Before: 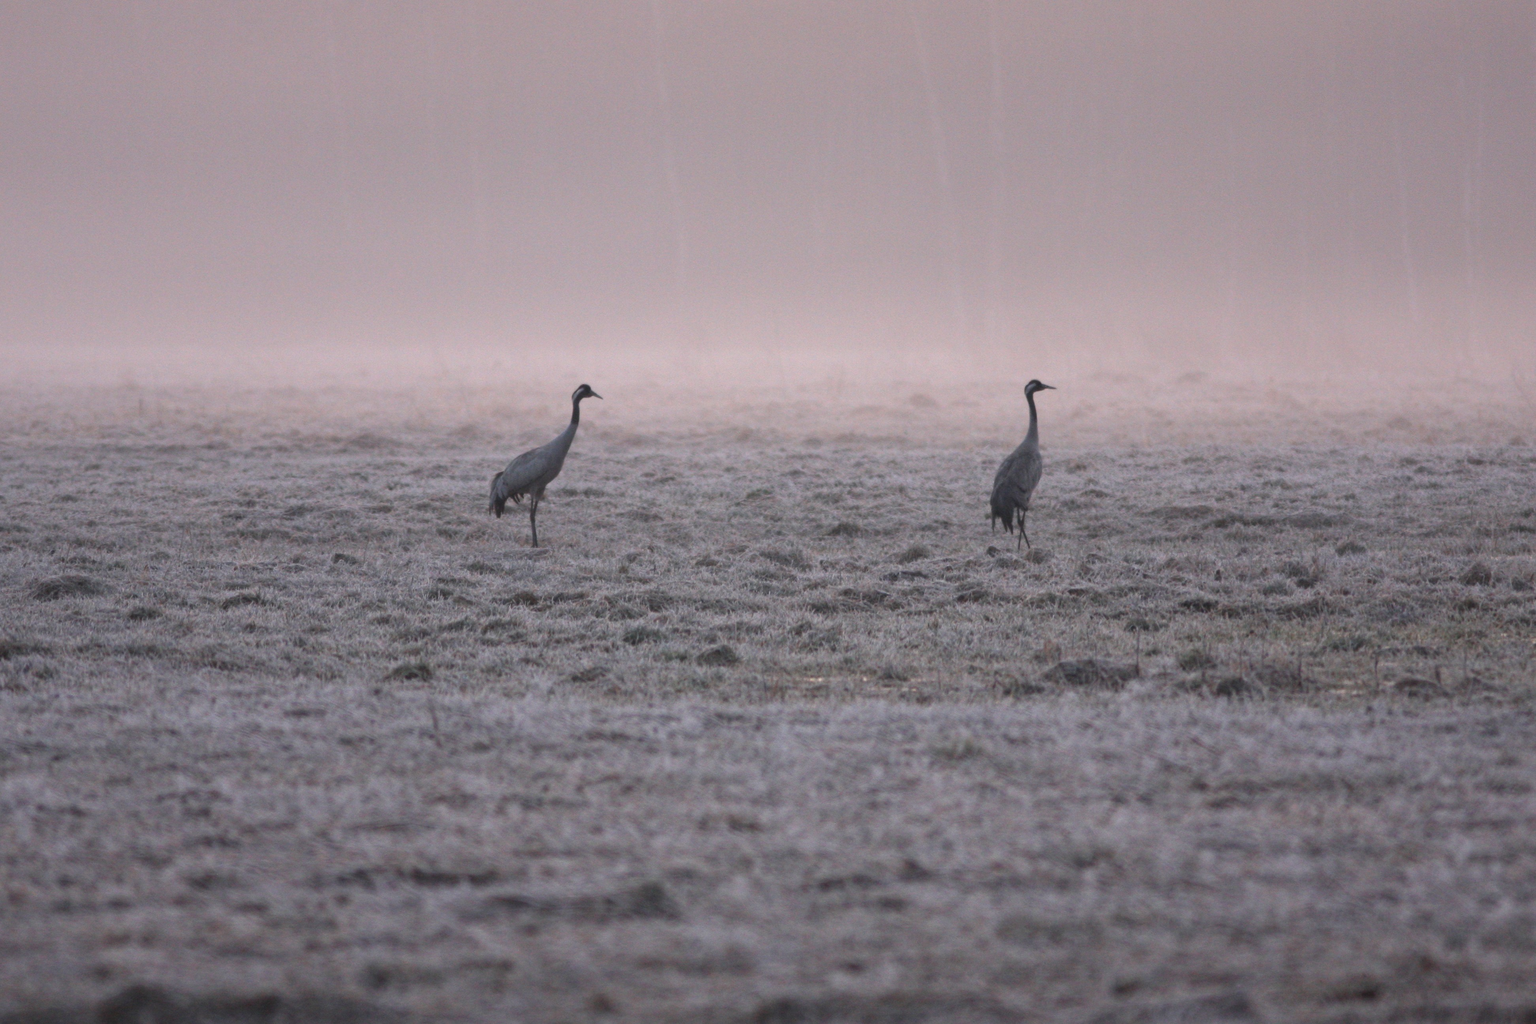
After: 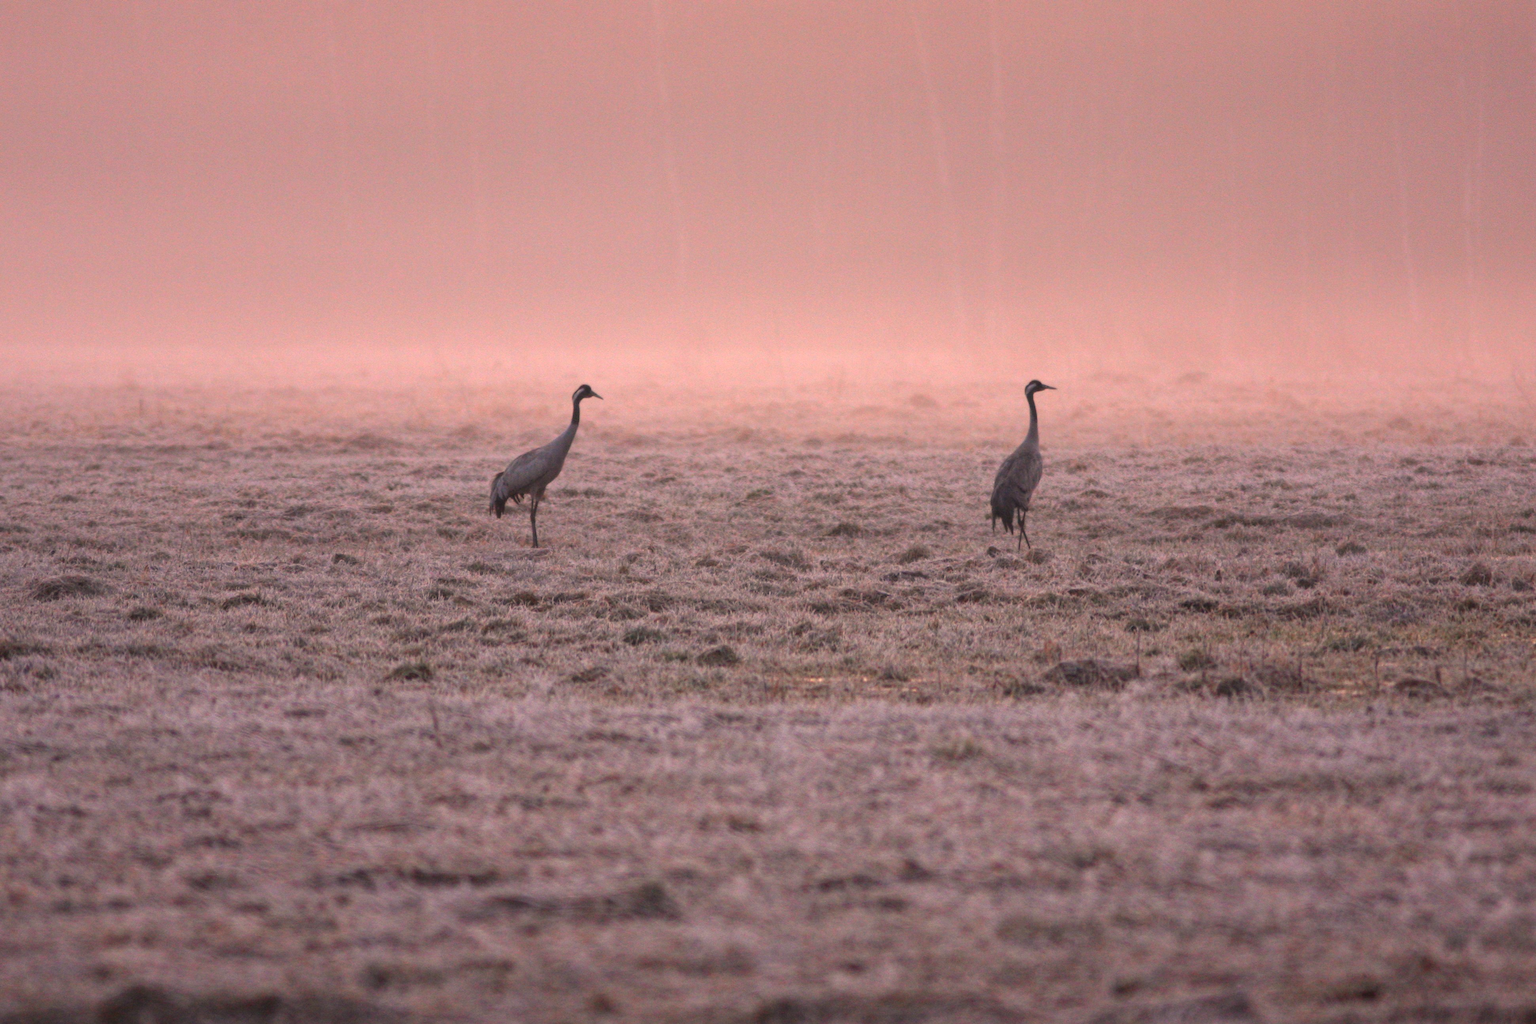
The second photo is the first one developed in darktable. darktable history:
local contrast: highlights 100%, shadows 100%, detail 120%, midtone range 0.2
exposure: compensate highlight preservation false
white balance: red 1.127, blue 0.943
contrast brightness saturation: saturation 0.5
